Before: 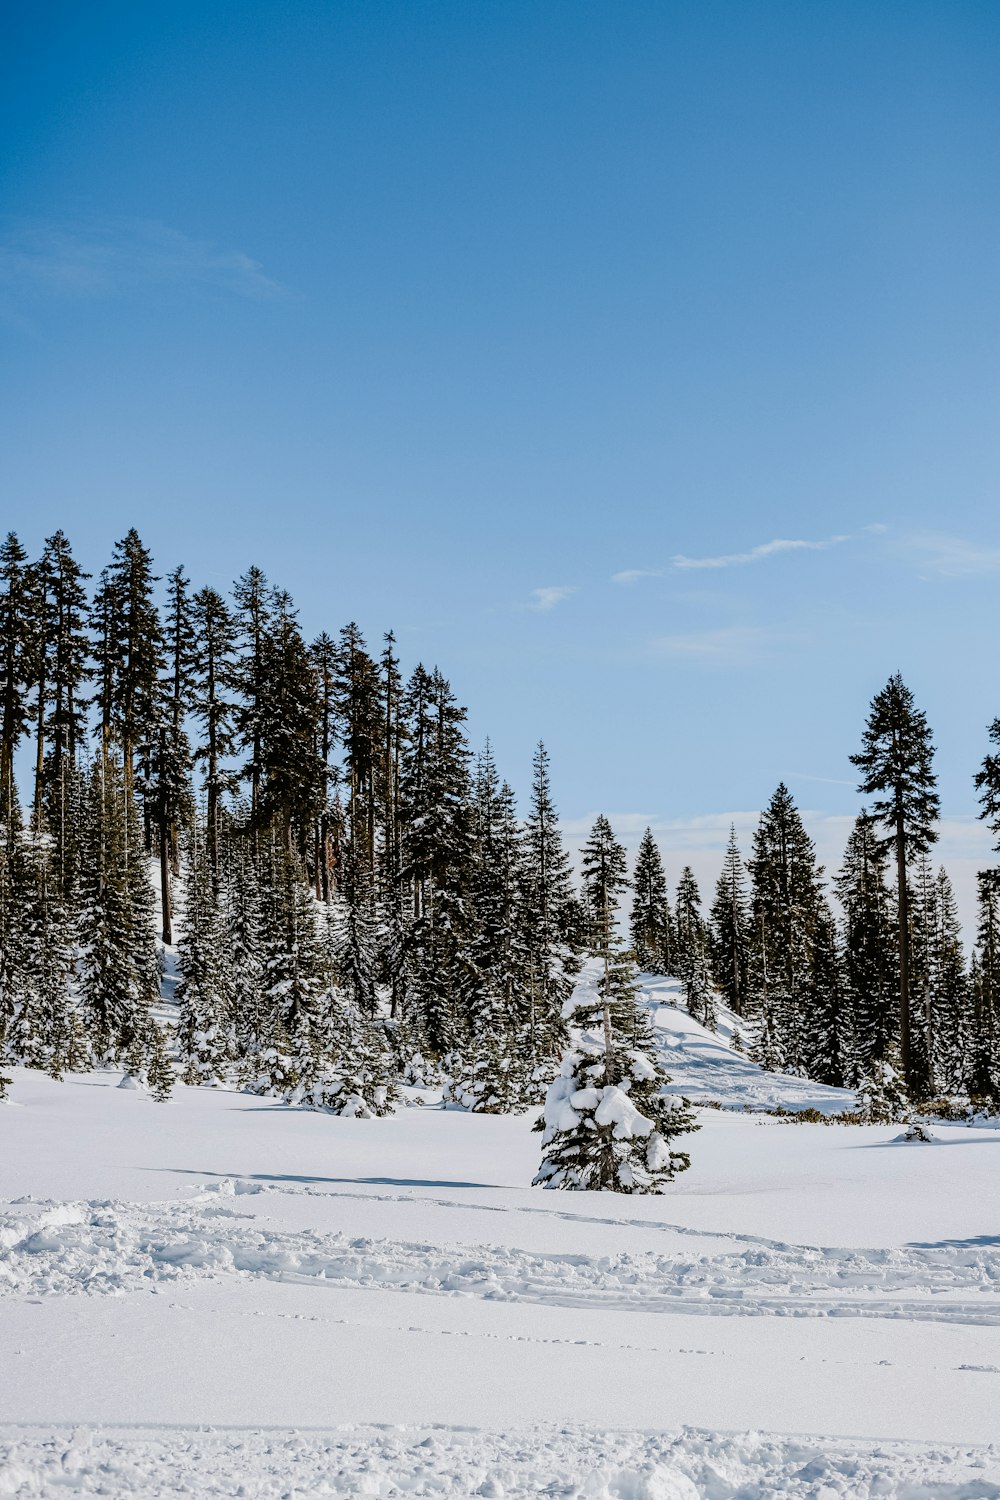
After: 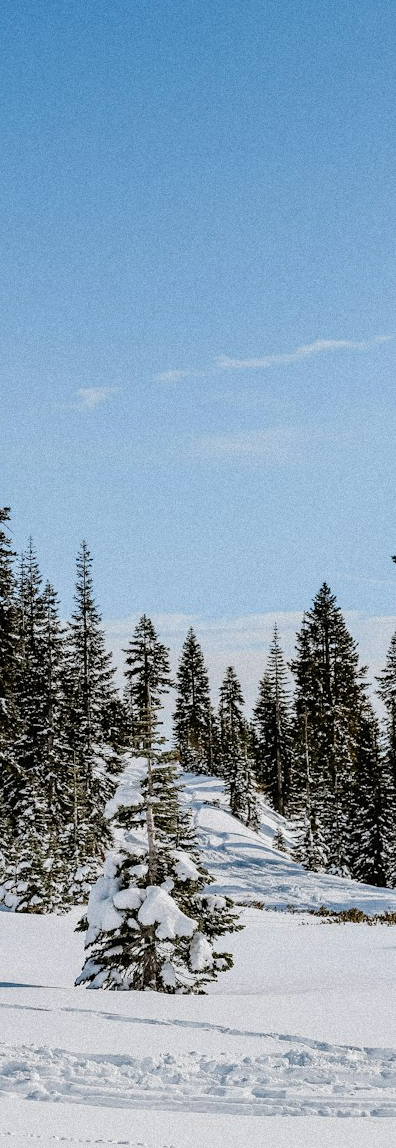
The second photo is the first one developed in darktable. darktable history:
grain: mid-tones bias 0%
crop: left 45.721%, top 13.393%, right 14.118%, bottom 10.01%
